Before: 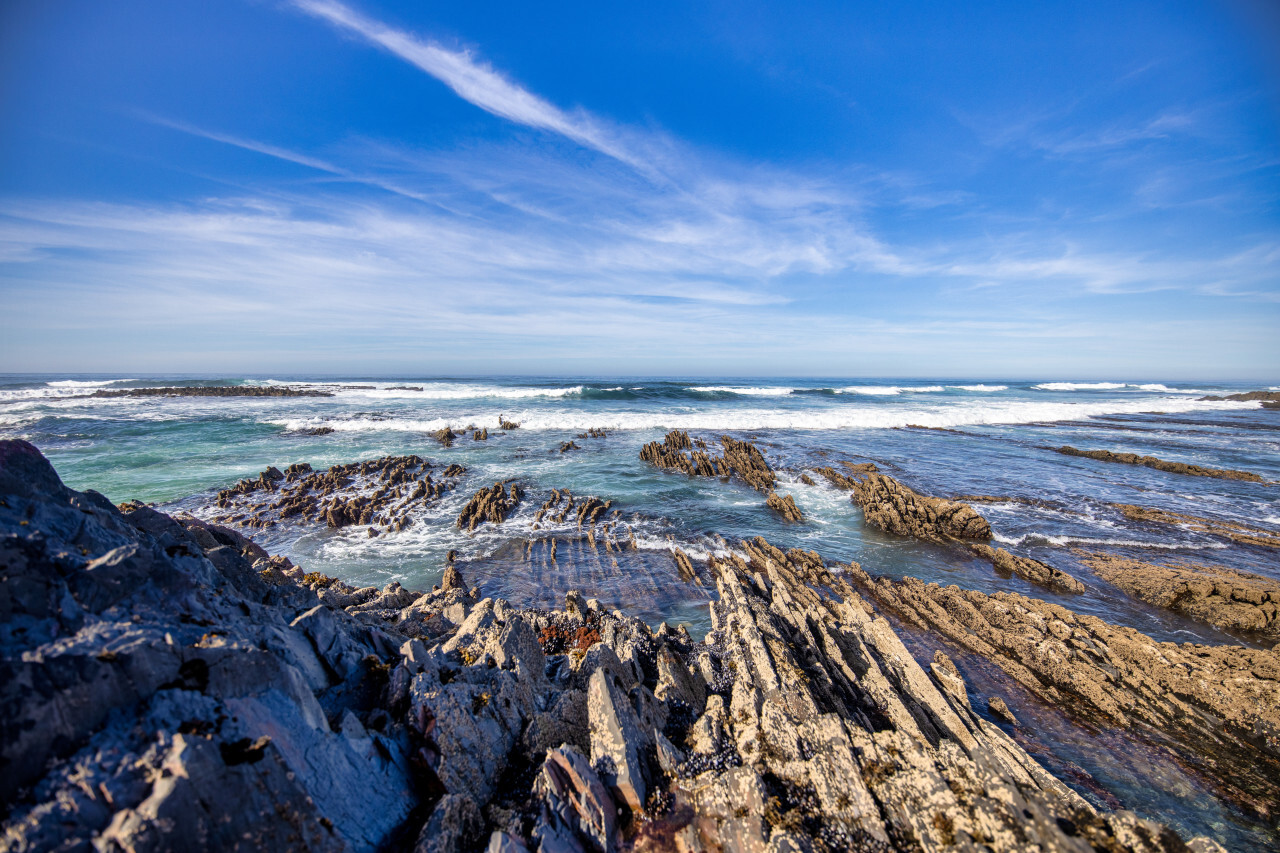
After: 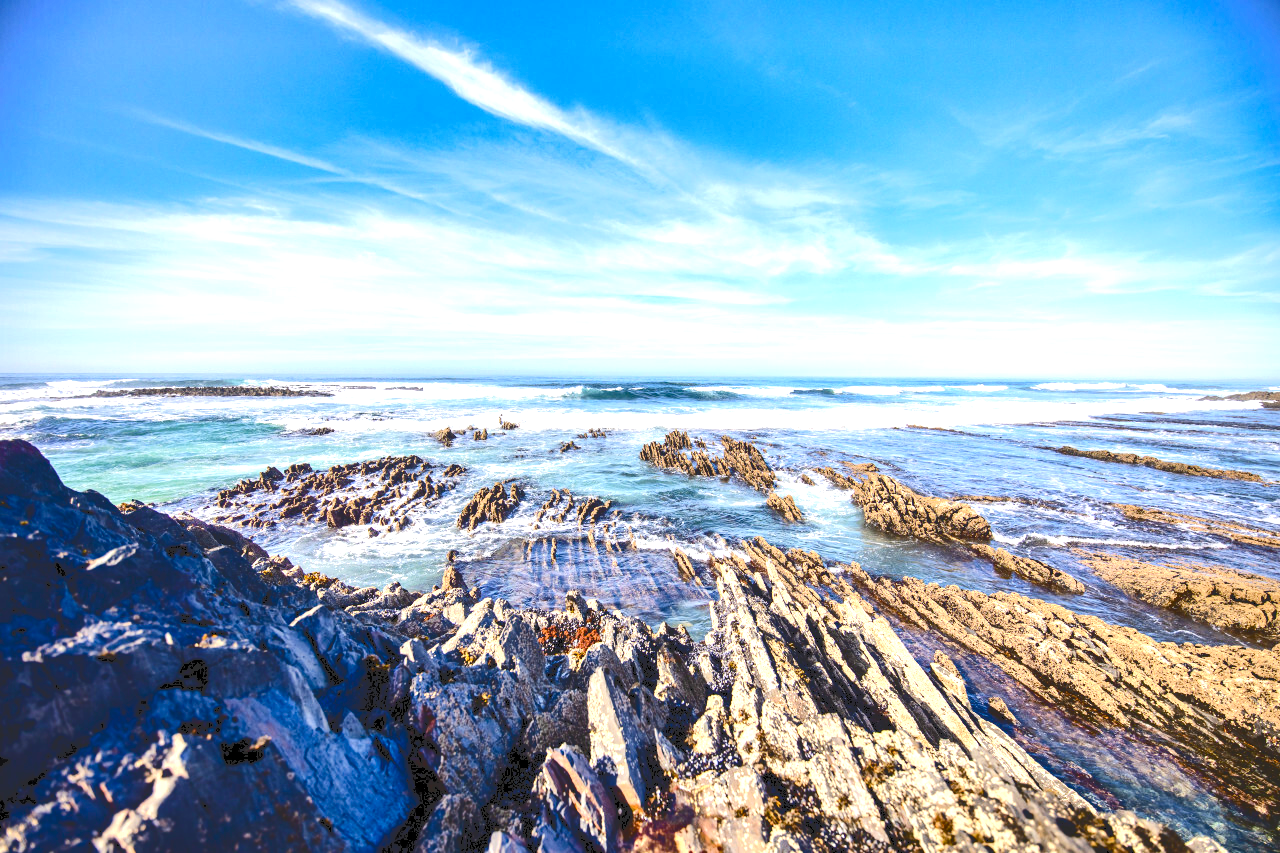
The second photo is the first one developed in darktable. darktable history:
tone curve: curves: ch0 [(0, 0) (0.003, 0.17) (0.011, 0.17) (0.025, 0.17) (0.044, 0.168) (0.069, 0.167) (0.1, 0.173) (0.136, 0.181) (0.177, 0.199) (0.224, 0.226) (0.277, 0.271) (0.335, 0.333) (0.399, 0.419) (0.468, 0.52) (0.543, 0.621) (0.623, 0.716) (0.709, 0.795) (0.801, 0.867) (0.898, 0.914) (1, 1)], color space Lab, independent channels, preserve colors none
color balance rgb: power › hue 315.47°, perceptual saturation grading › global saturation 20%, perceptual saturation grading › highlights -25.654%, perceptual saturation grading › shadows 25.248%, perceptual brilliance grading › global brilliance 12.336%
exposure: exposure 0.64 EV, compensate exposure bias true, compensate highlight preservation false
